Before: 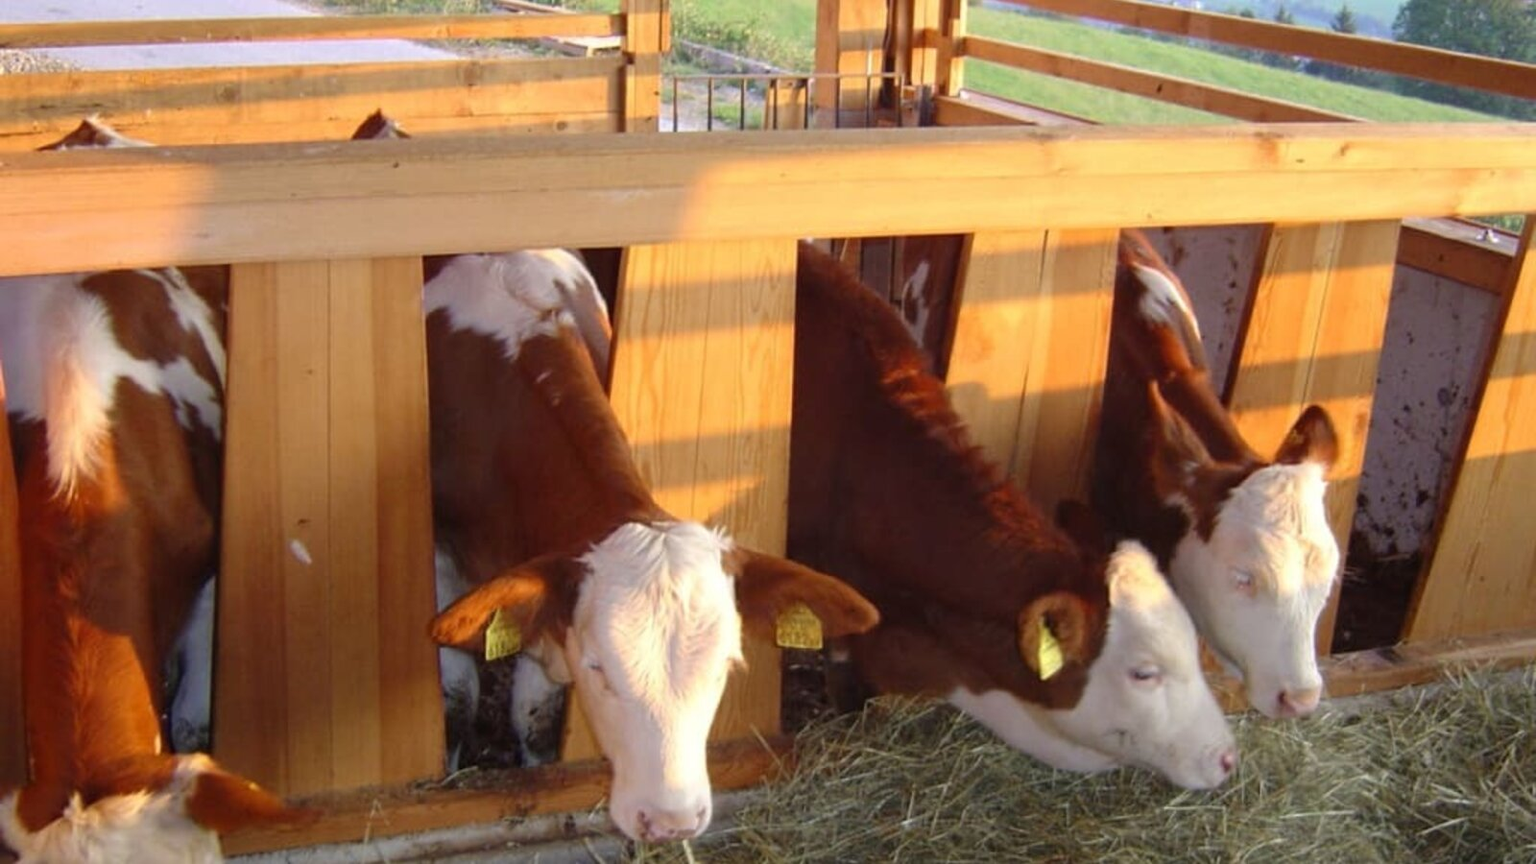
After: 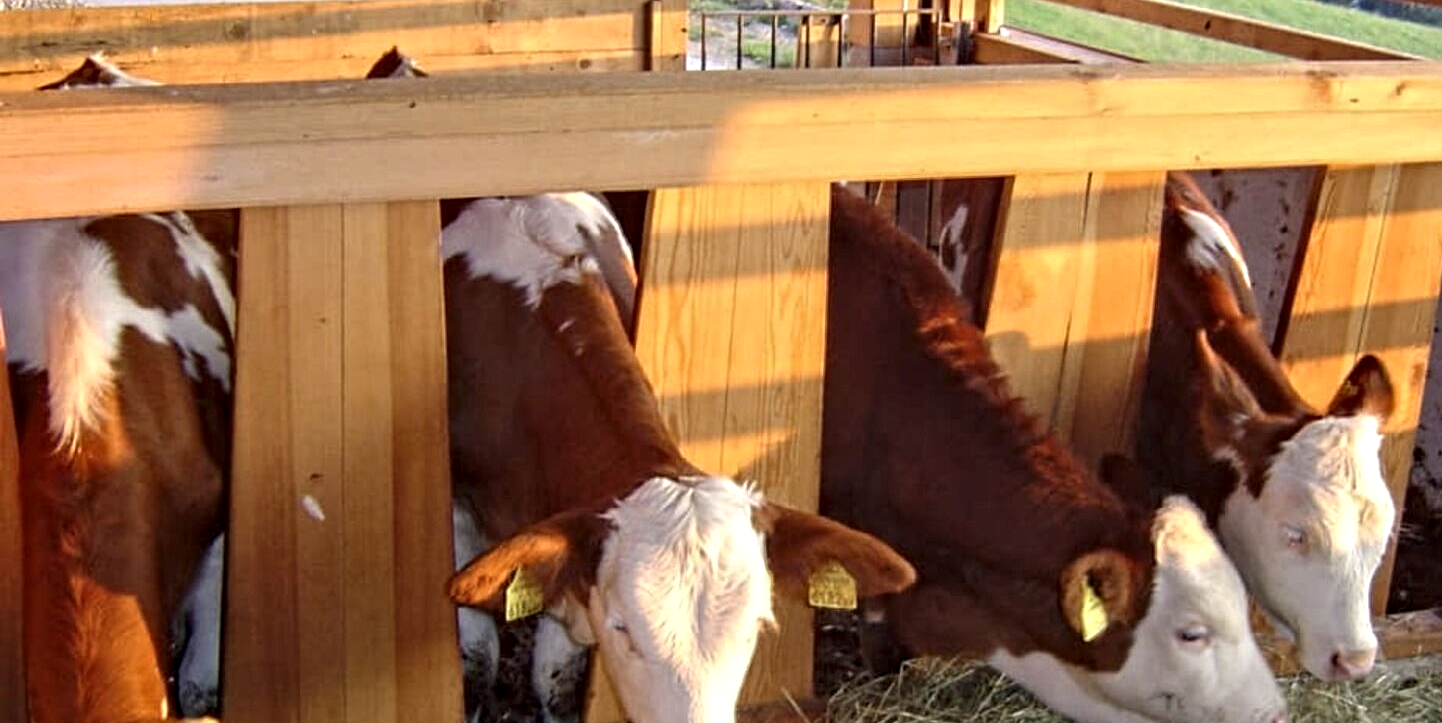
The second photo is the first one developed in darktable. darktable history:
crop: top 7.551%, right 9.856%, bottom 12.021%
contrast equalizer: octaves 7, y [[0.5, 0.542, 0.583, 0.625, 0.667, 0.708], [0.5 ×6], [0.5 ×6], [0 ×6], [0 ×6]]
